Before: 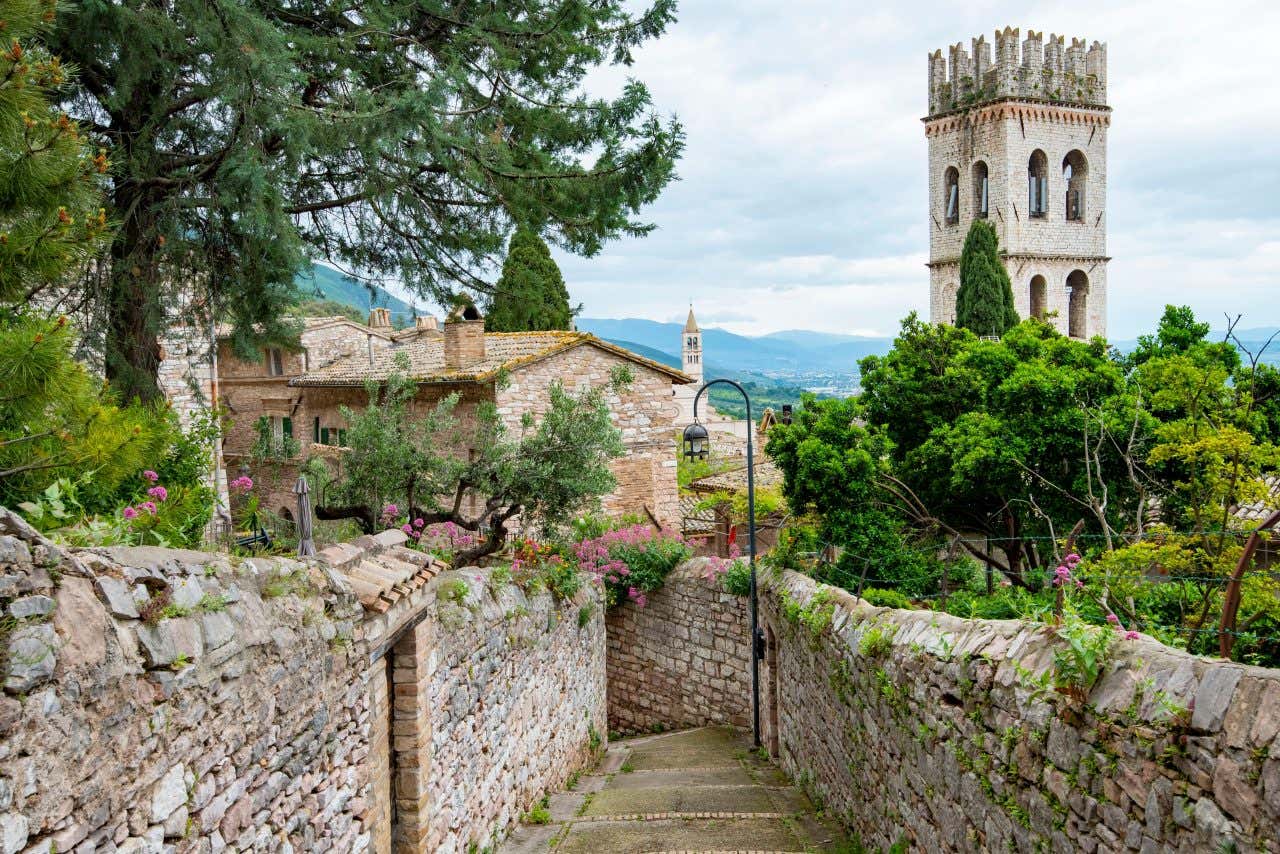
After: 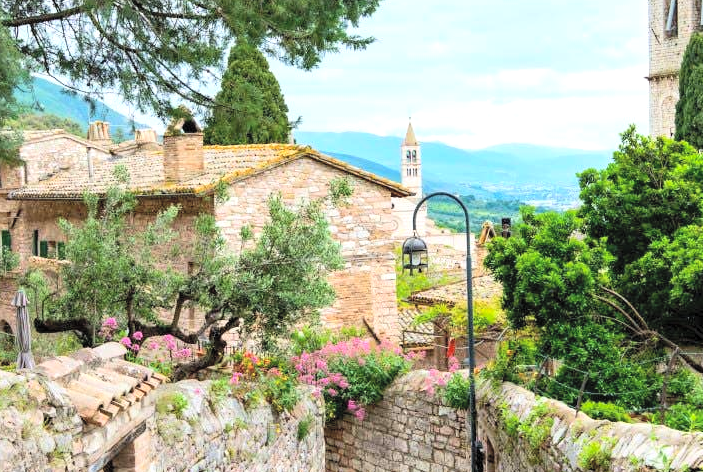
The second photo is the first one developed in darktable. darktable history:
contrast brightness saturation: contrast 0.098, brightness 0.315, saturation 0.15
tone equalizer: -8 EV -0.403 EV, -7 EV -0.357 EV, -6 EV -0.318 EV, -5 EV -0.208 EV, -3 EV 0.241 EV, -2 EV 0.329 EV, -1 EV 0.414 EV, +0 EV 0.425 EV, edges refinement/feathering 500, mask exposure compensation -1.57 EV, preserve details no
crop and rotate: left 22.025%, top 22.062%, right 23.029%, bottom 22.583%
